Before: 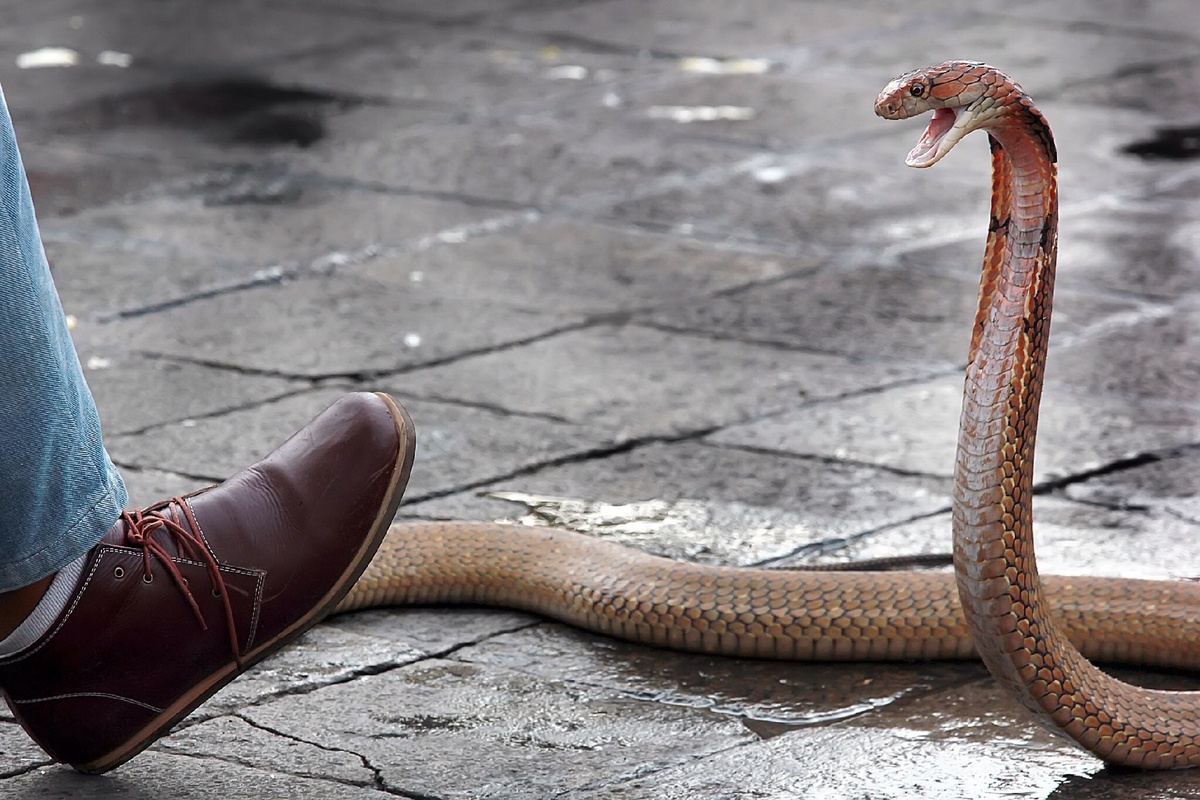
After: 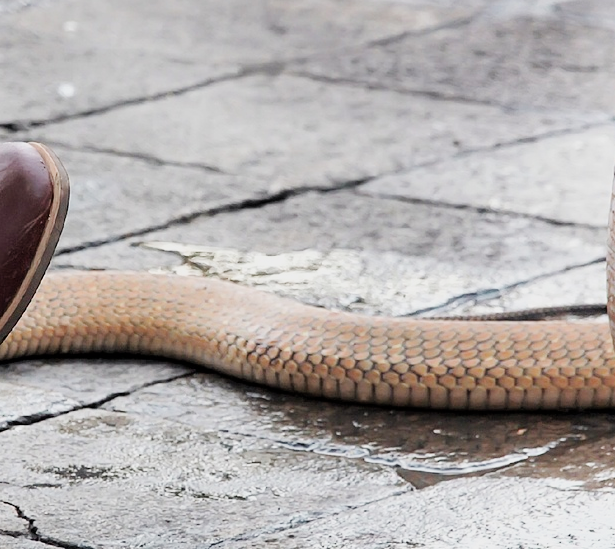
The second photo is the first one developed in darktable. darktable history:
exposure: black level correction 0, exposure 1.184 EV, compensate exposure bias true, compensate highlight preservation false
crop and rotate: left 28.911%, top 31.257%, right 19.802%
filmic rgb: black relative exposure -7.21 EV, white relative exposure 5.35 EV, hardness 3.02
